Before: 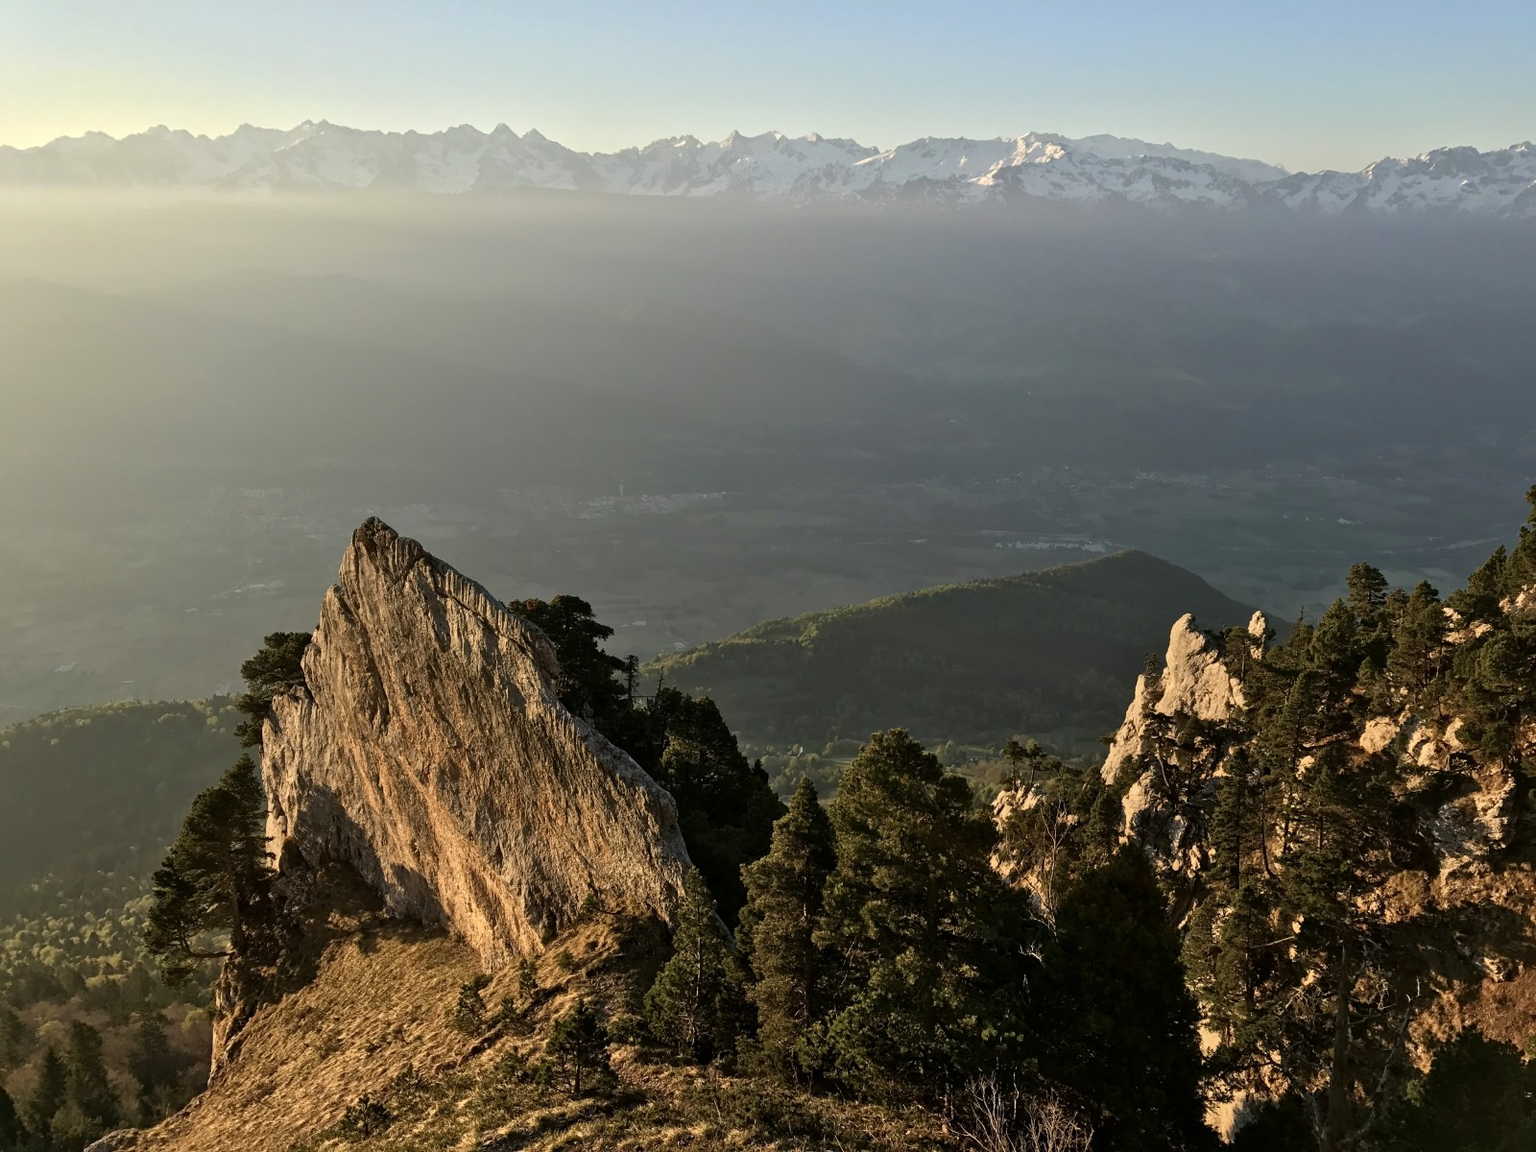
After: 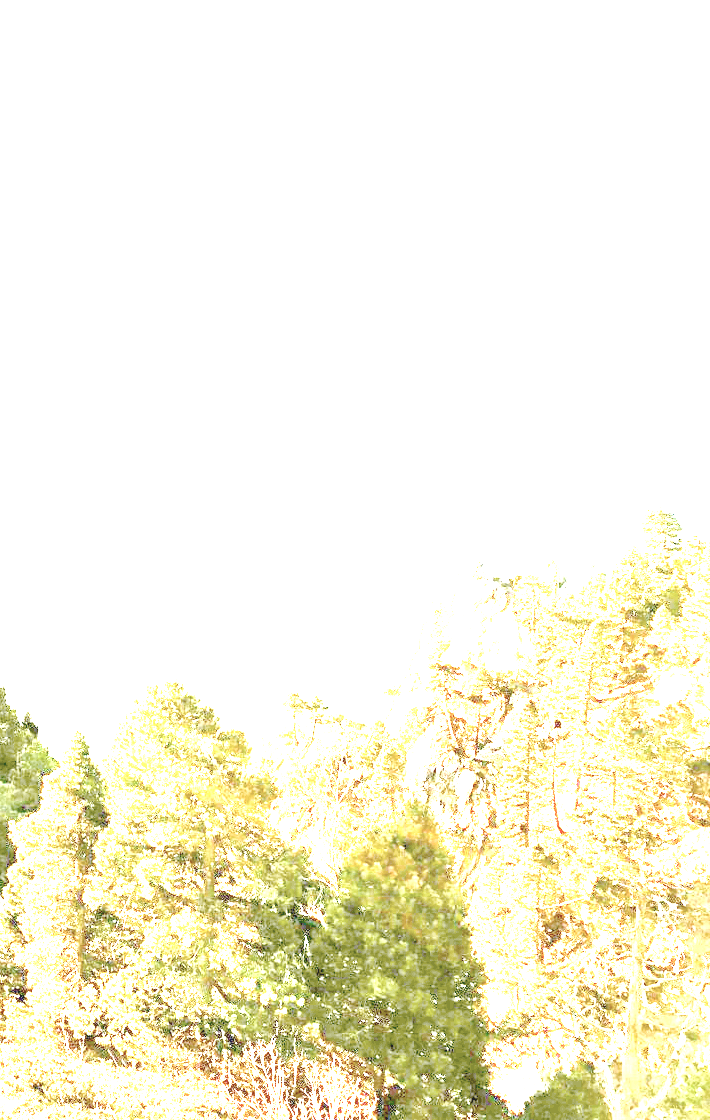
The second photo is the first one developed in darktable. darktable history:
crop: left 47.628%, top 6.643%, right 7.874%
white balance: red 1.029, blue 0.92
color balance rgb: perceptual saturation grading › global saturation 35%, perceptual saturation grading › highlights -25%, perceptual saturation grading › shadows 25%, global vibrance 10%
exposure: exposure 8 EV, compensate highlight preservation false
contrast brightness saturation: contrast -0.26, saturation -0.43
